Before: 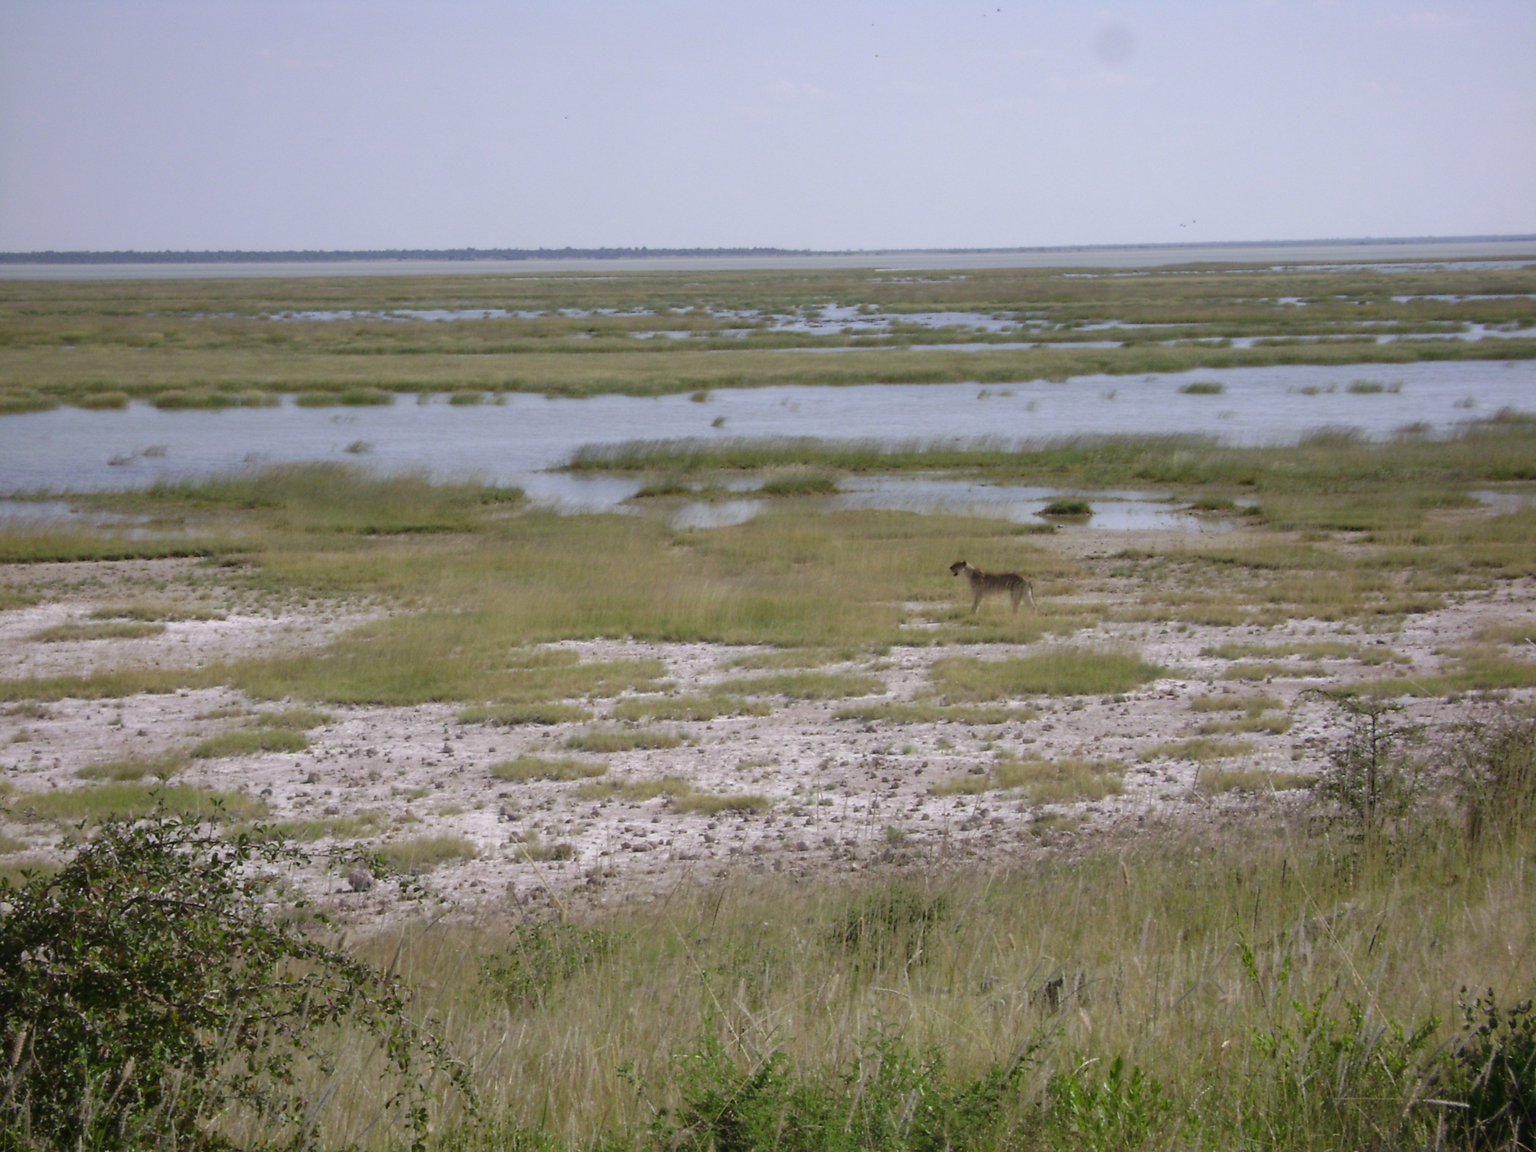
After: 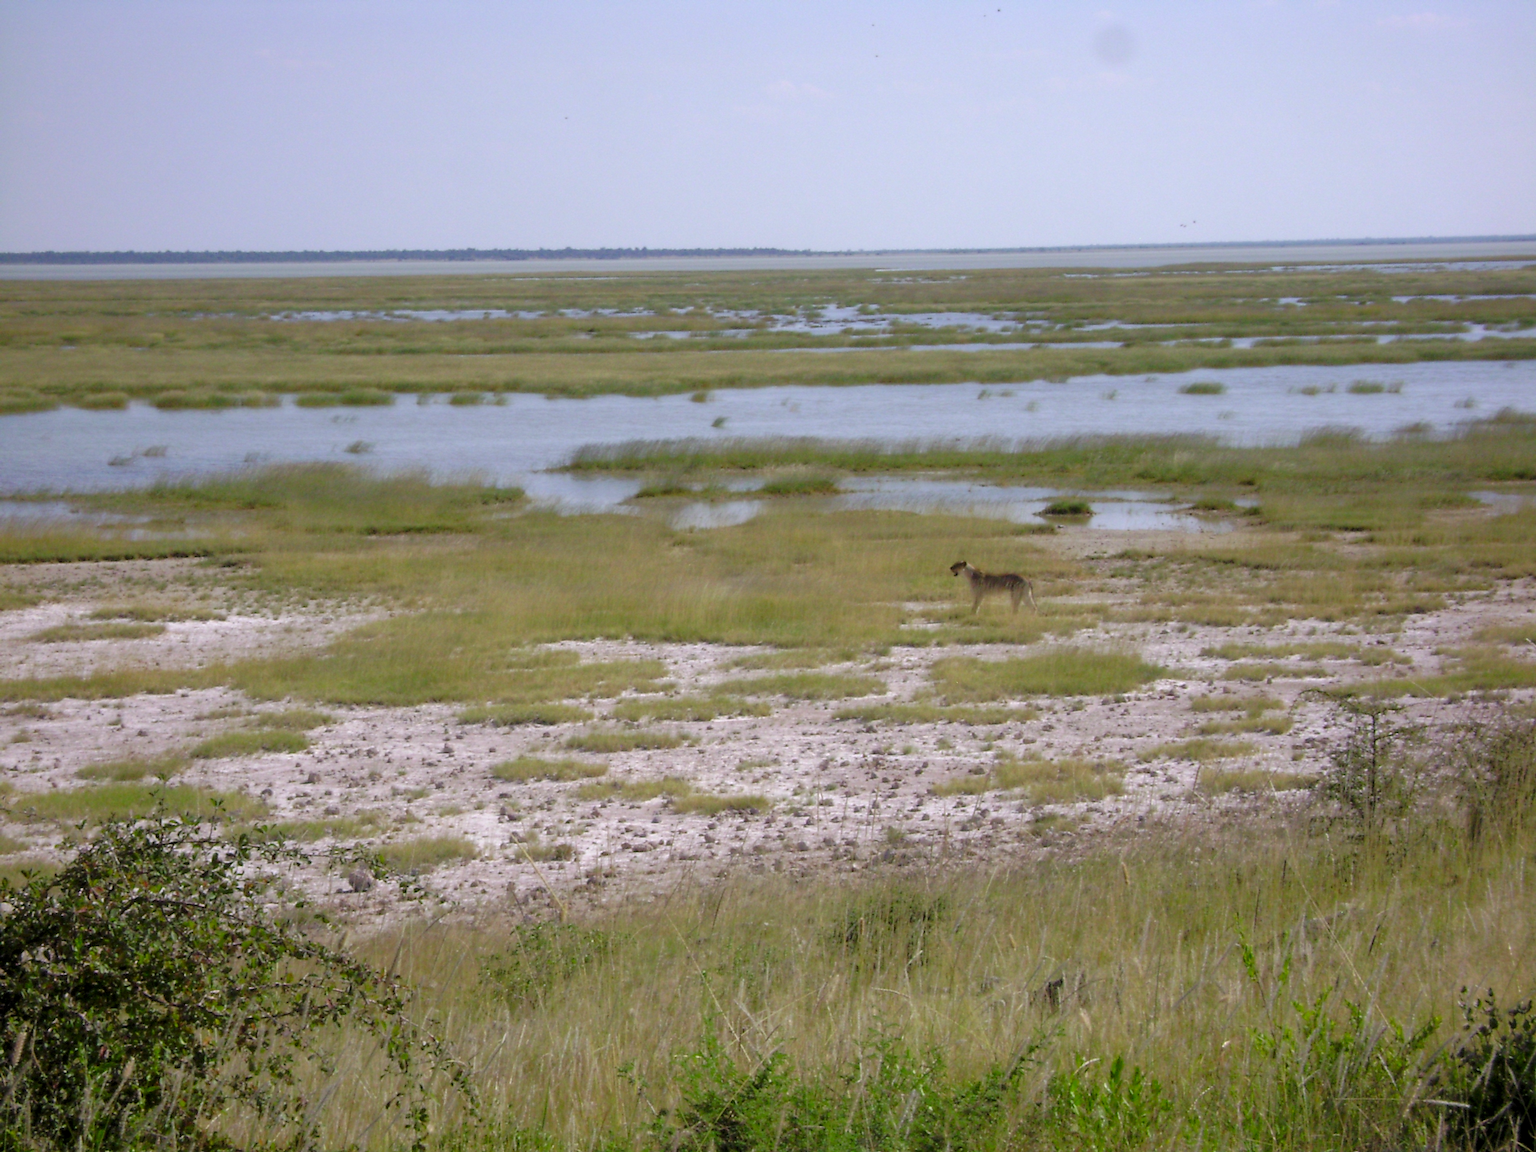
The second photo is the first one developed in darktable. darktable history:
tone equalizer: -8 EV 0.241 EV, -7 EV 0.419 EV, -6 EV 0.384 EV, -5 EV 0.287 EV, -3 EV -0.26 EV, -2 EV -0.407 EV, -1 EV -0.429 EV, +0 EV -0.233 EV, edges refinement/feathering 500, mask exposure compensation -1.57 EV, preserve details no
levels: mode automatic, black 0.084%, levels [0.072, 0.414, 0.976]
color correction: highlights b* -0.061, saturation 1.79
contrast brightness saturation: contrast 0.098, saturation -0.299
